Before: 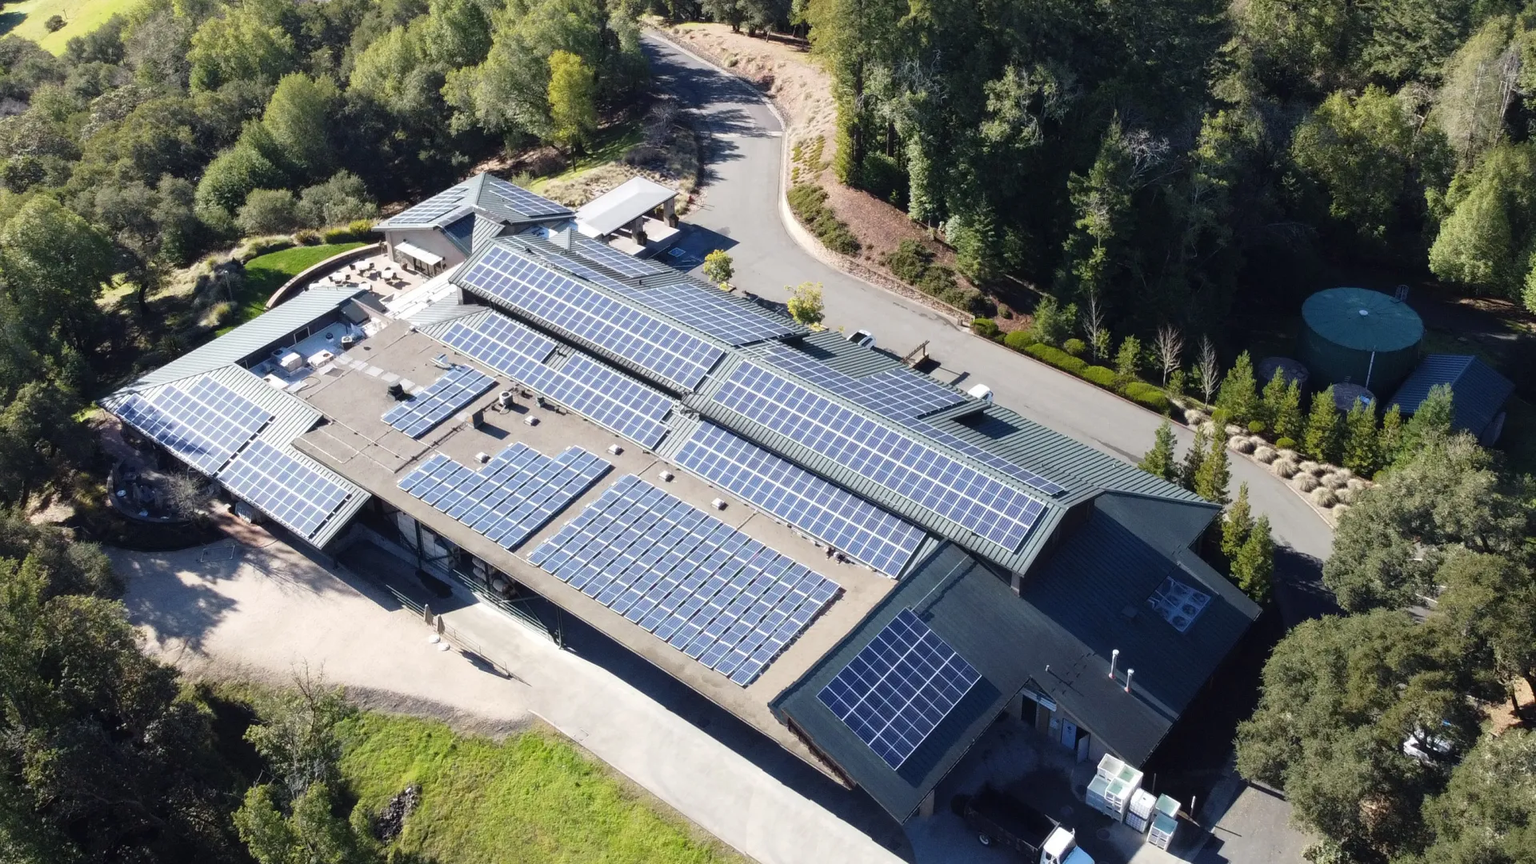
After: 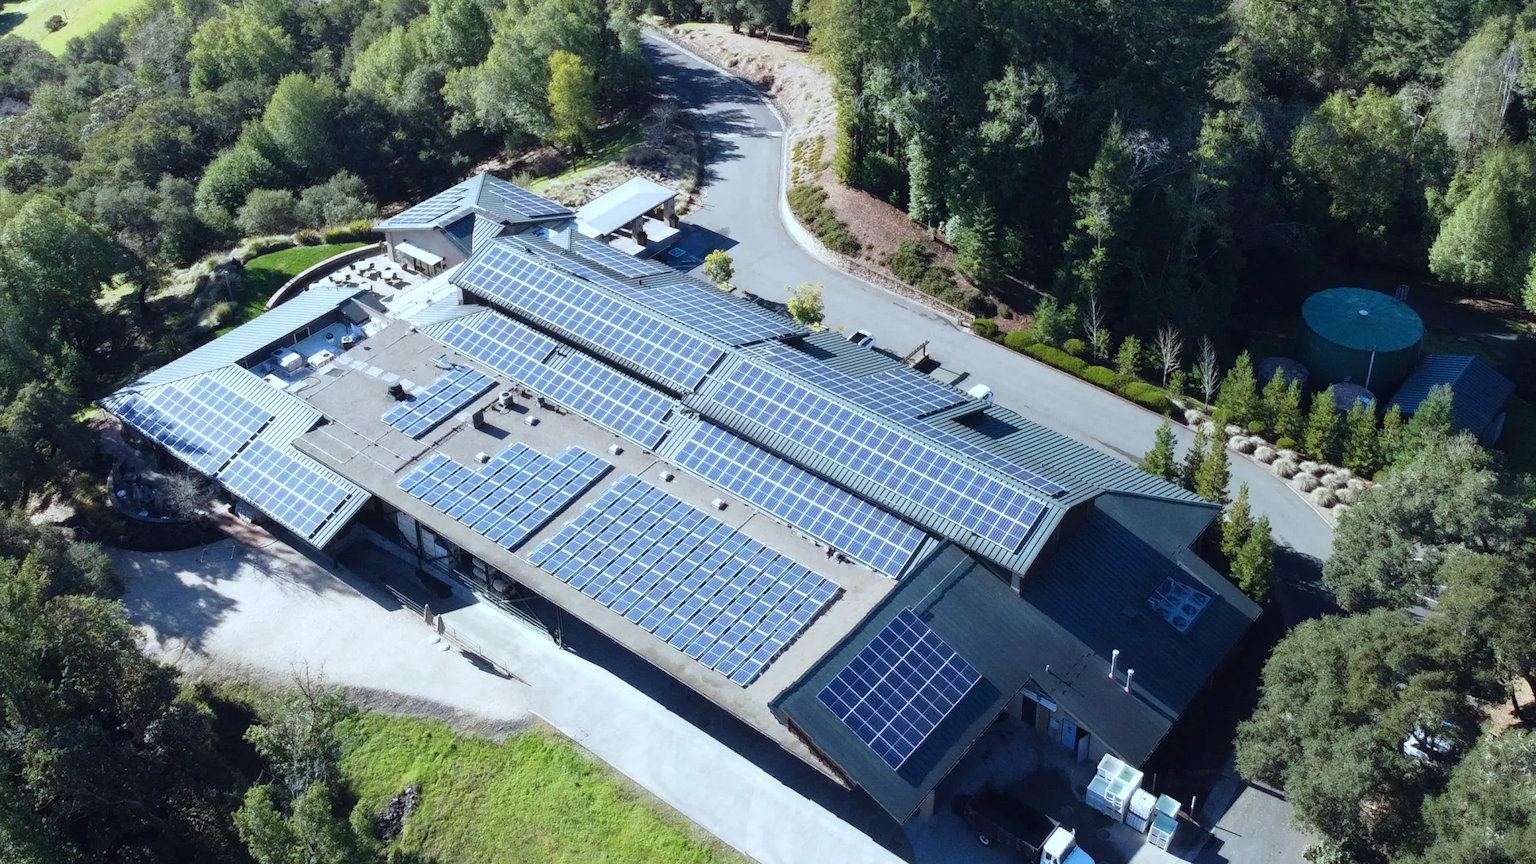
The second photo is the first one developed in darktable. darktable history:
color calibration: illuminant F (fluorescent), F source F9 (Cool White Deluxe 4150 K) – high CRI, x 0.375, y 0.373, temperature 4152.35 K
